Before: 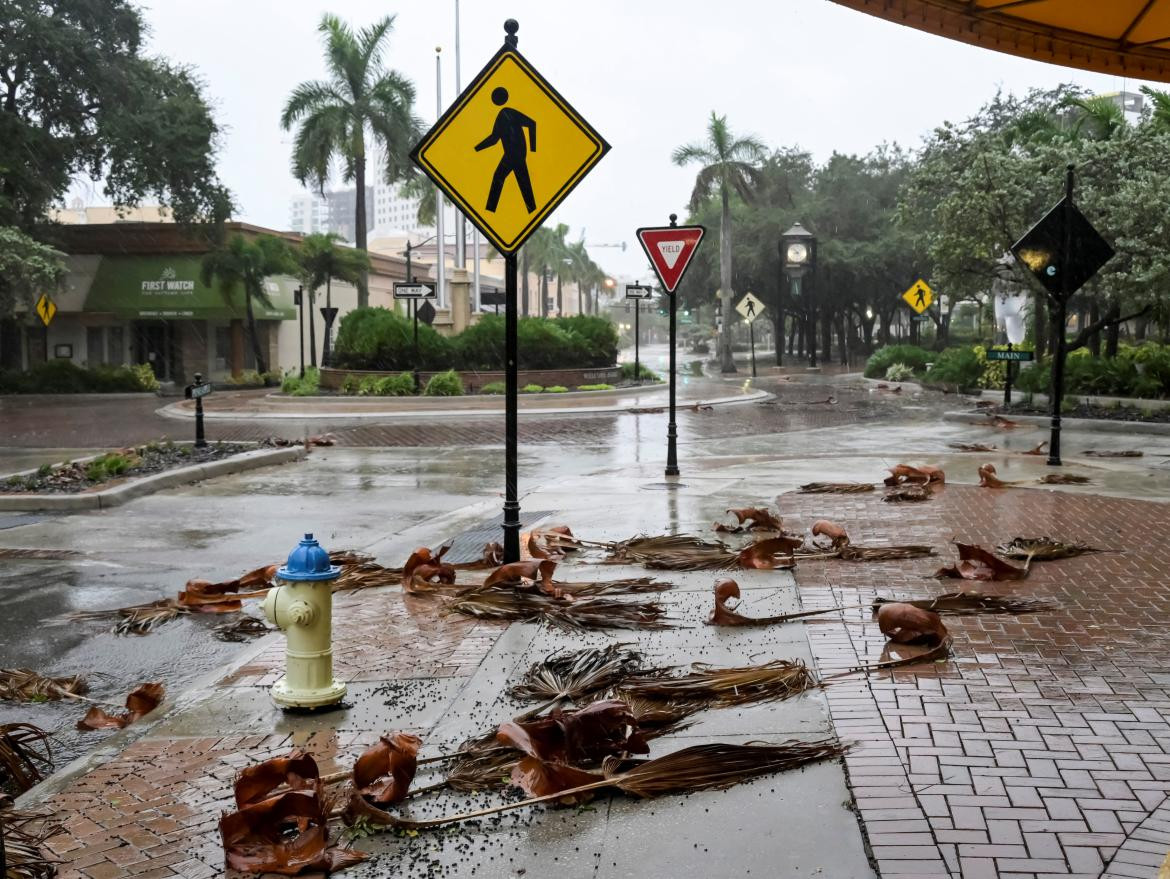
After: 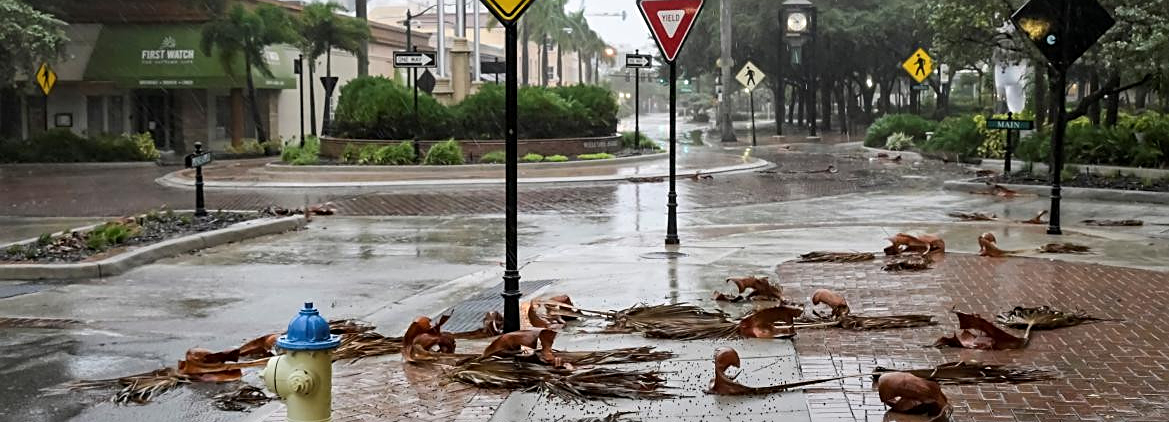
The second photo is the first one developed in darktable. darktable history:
crop and rotate: top 26.3%, bottom 25.63%
sharpen: on, module defaults
